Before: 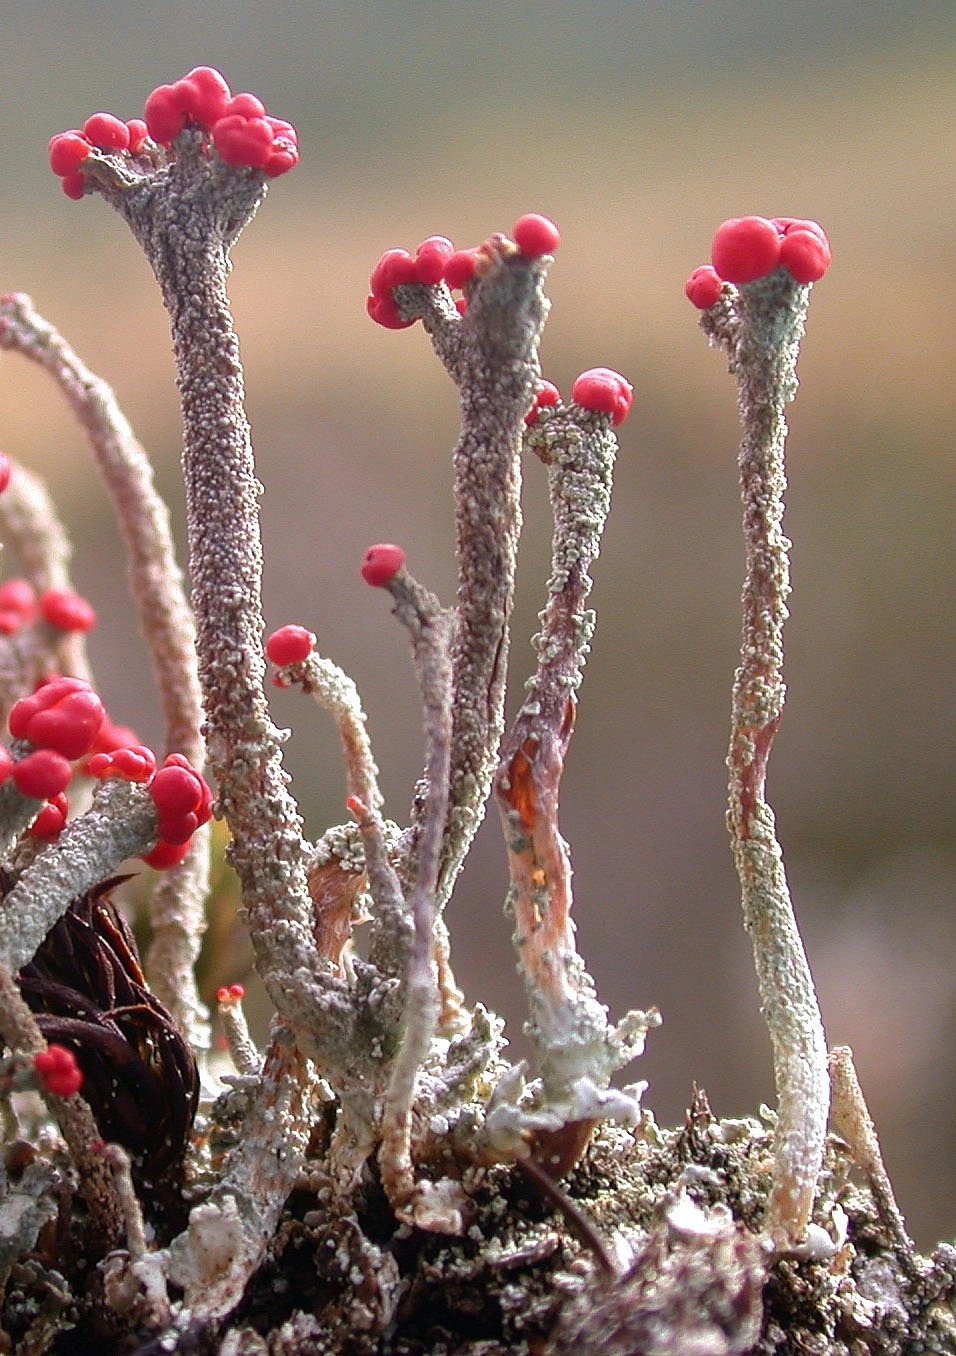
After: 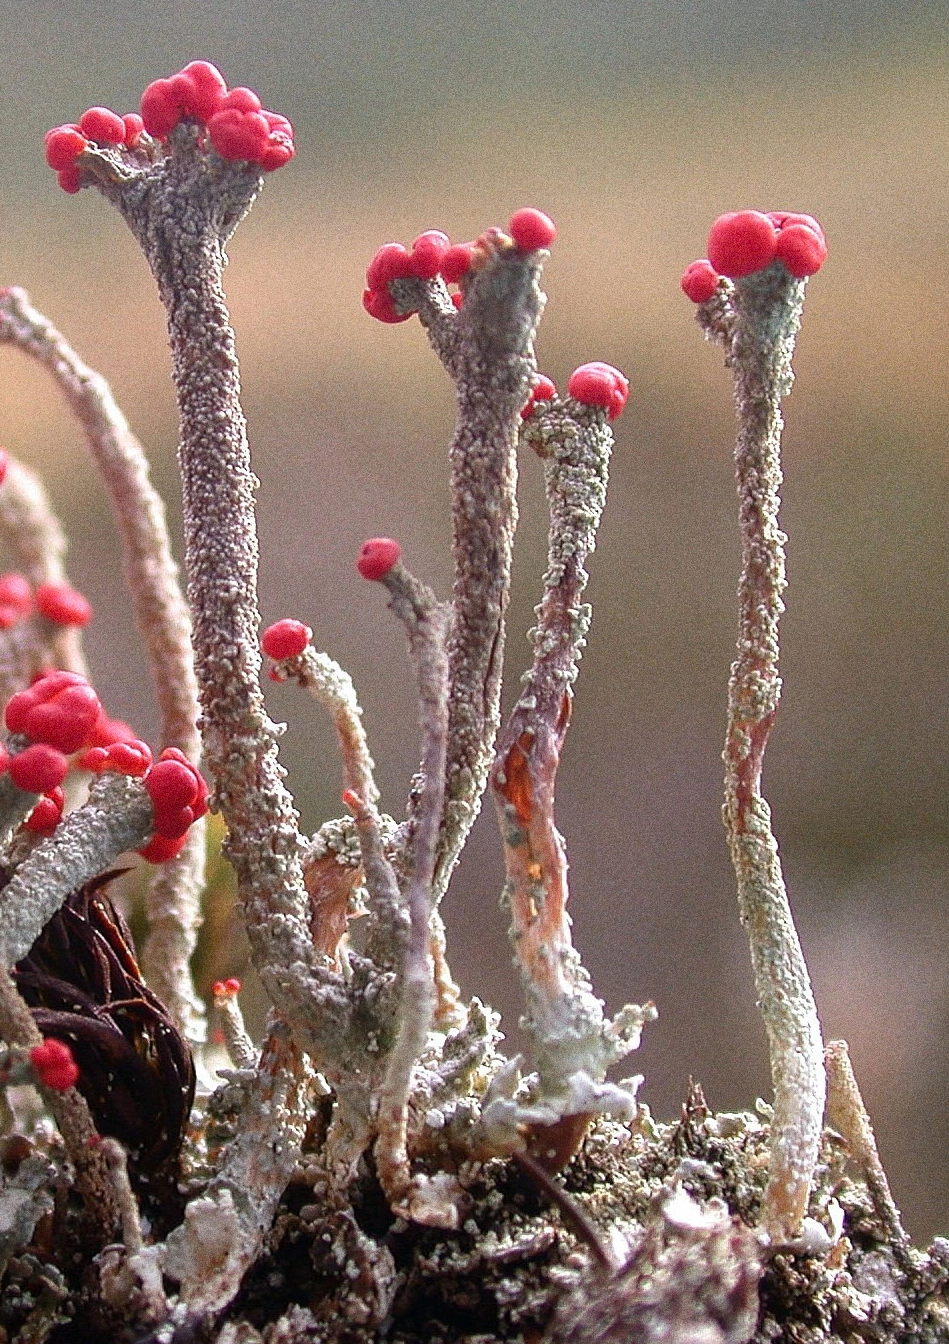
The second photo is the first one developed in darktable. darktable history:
grain: coarseness 0.09 ISO, strength 40%
crop: left 0.434%, top 0.485%, right 0.244%, bottom 0.386%
